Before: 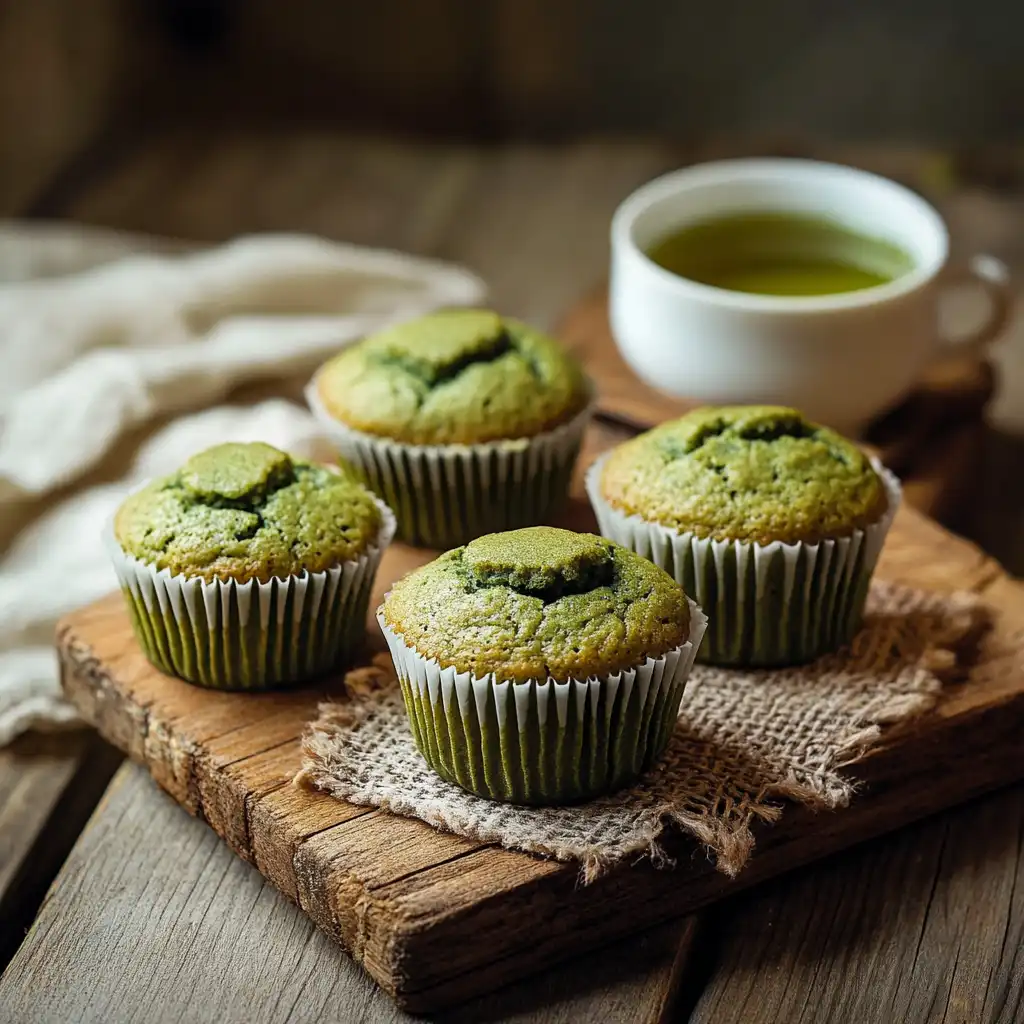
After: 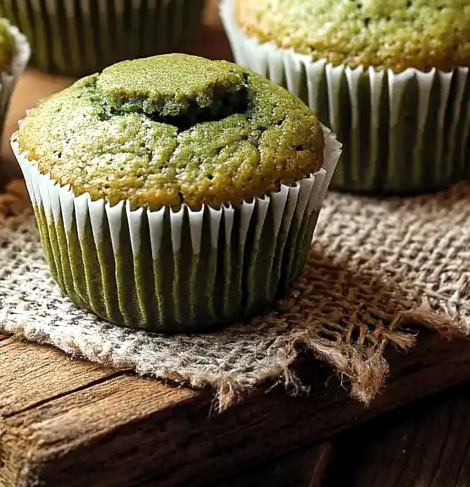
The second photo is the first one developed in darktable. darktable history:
crop: left 35.838%, top 46.282%, right 18.218%, bottom 6.131%
exposure: black level correction 0.001, exposure 0.498 EV, compensate highlight preservation false
color zones: curves: ch0 [(0, 0.5) (0.143, 0.5) (0.286, 0.456) (0.429, 0.5) (0.571, 0.5) (0.714, 0.5) (0.857, 0.5) (1, 0.5)]; ch1 [(0, 0.5) (0.143, 0.5) (0.286, 0.422) (0.429, 0.5) (0.571, 0.5) (0.714, 0.5) (0.857, 0.5) (1, 0.5)]
